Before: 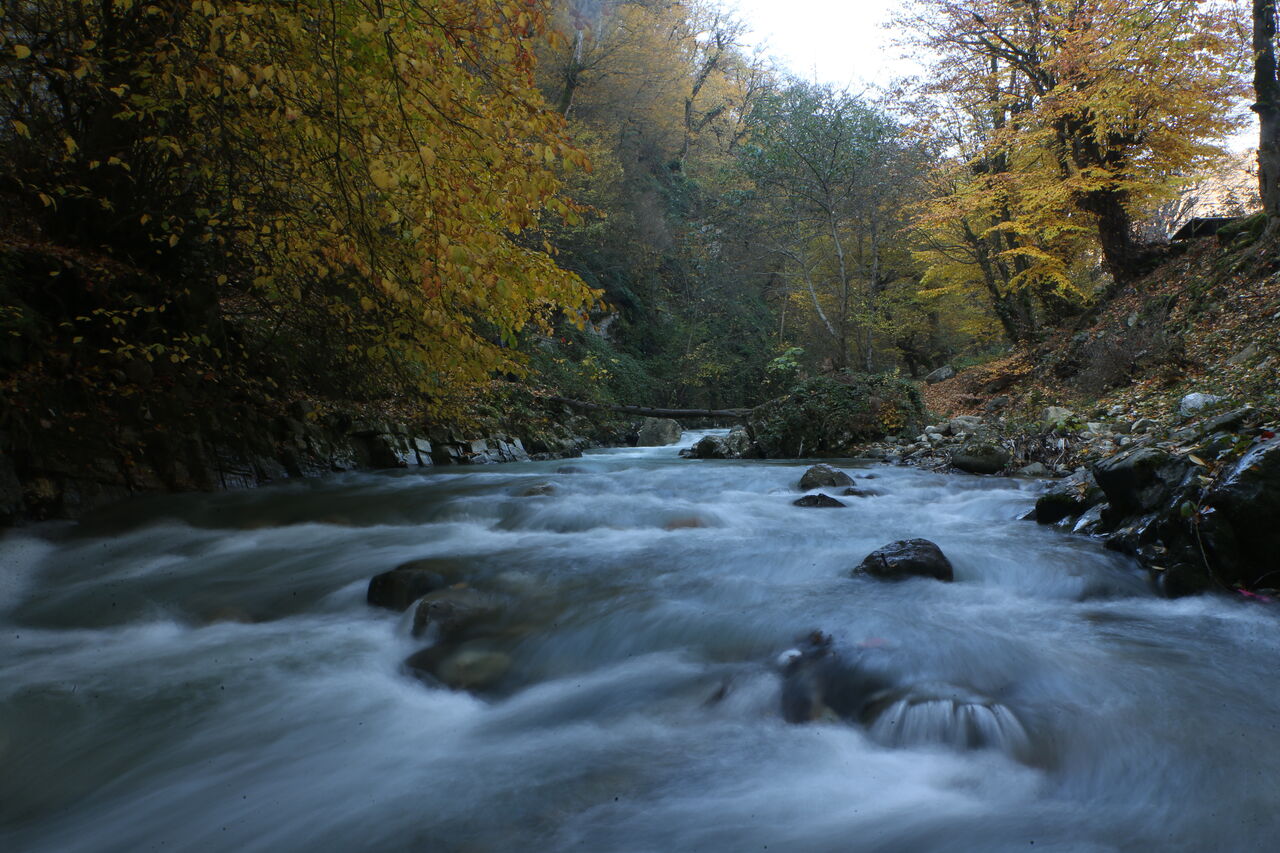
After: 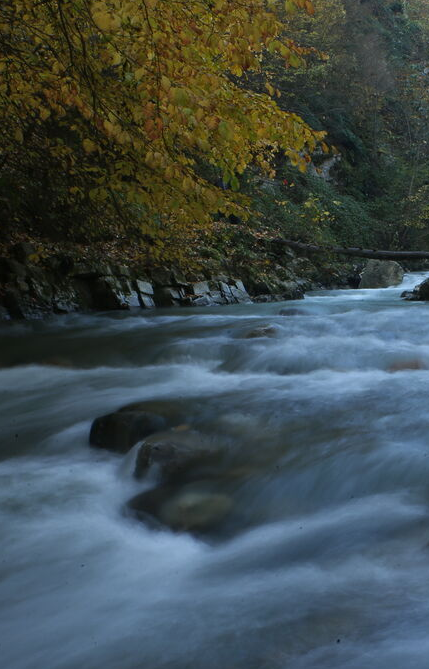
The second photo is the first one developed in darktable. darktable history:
exposure: exposure -0.021 EV, compensate highlight preservation false
crop and rotate: left 21.77%, top 18.528%, right 44.676%, bottom 2.997%
